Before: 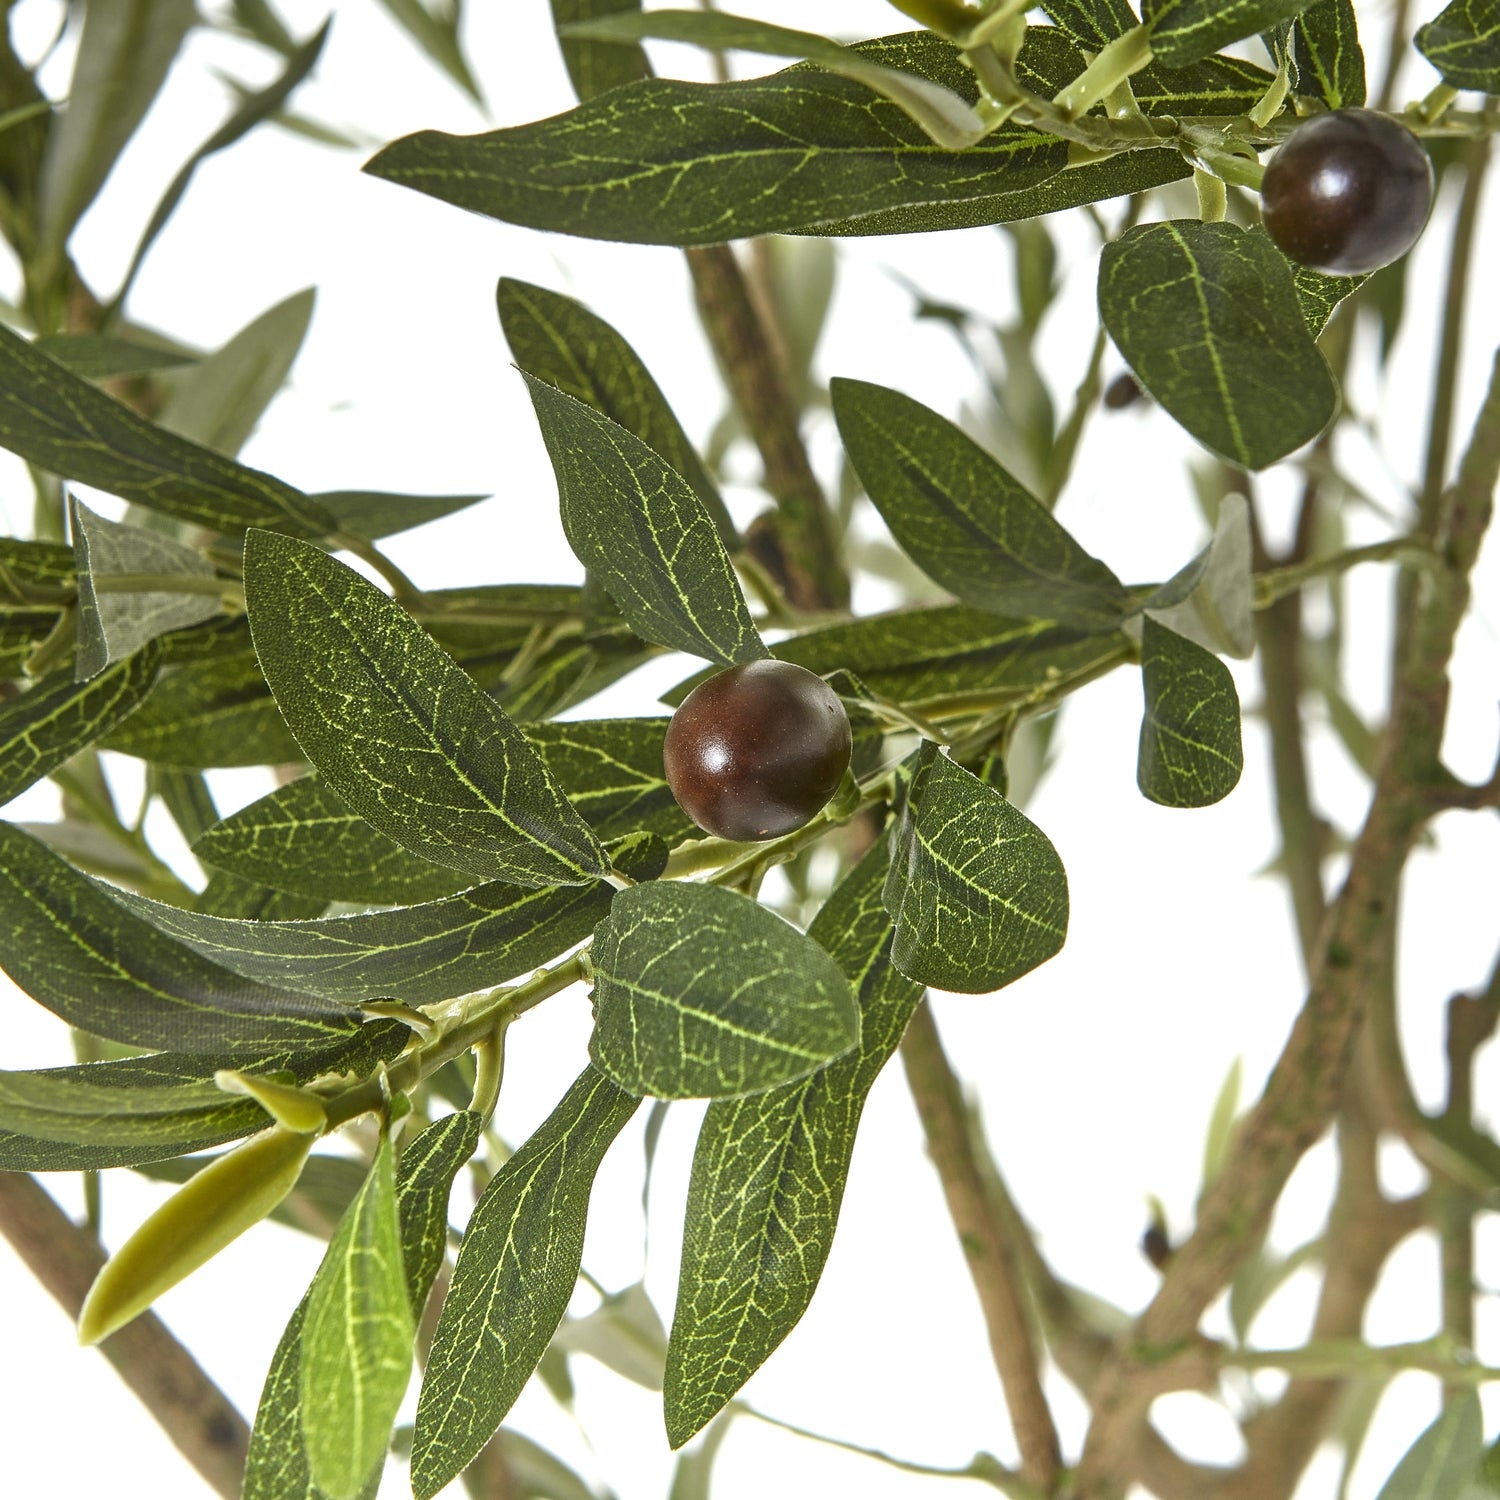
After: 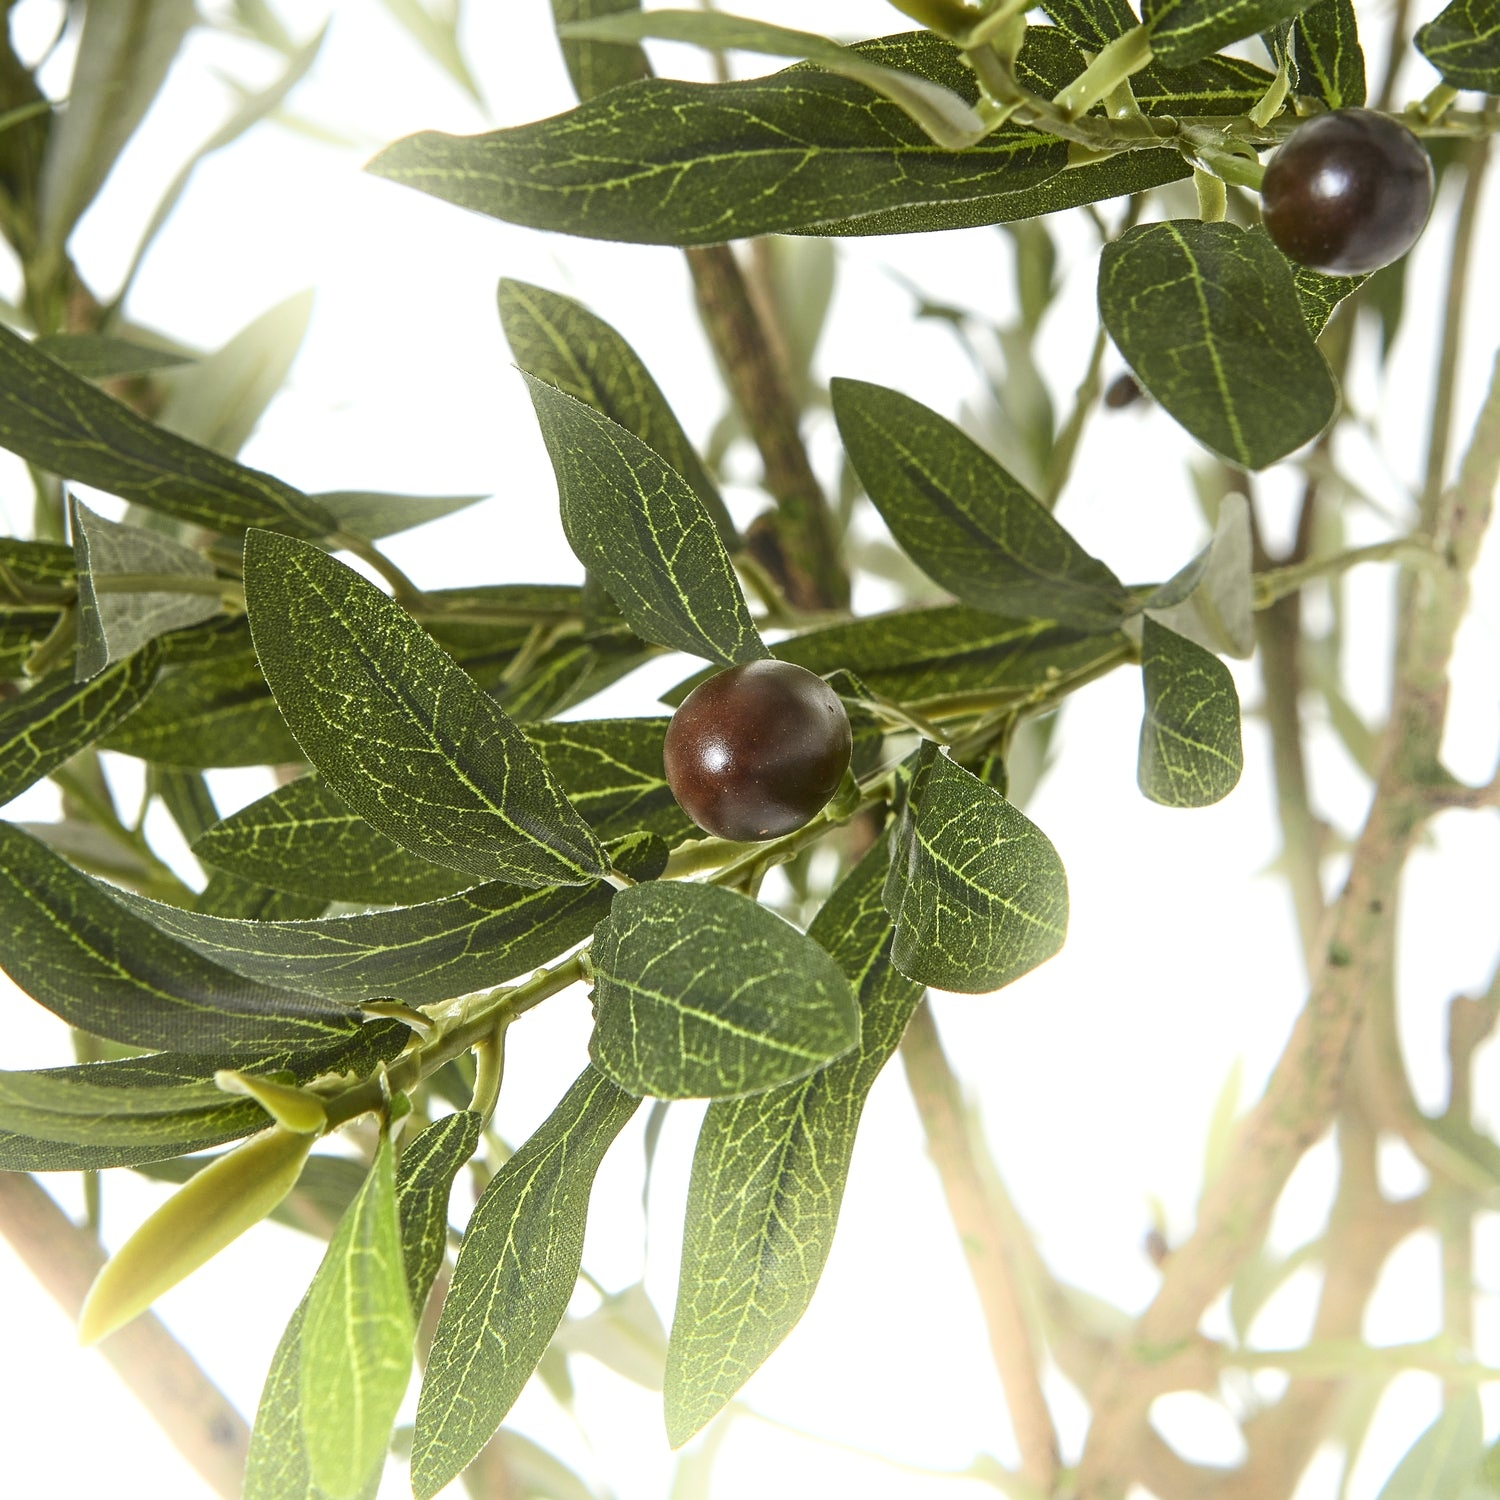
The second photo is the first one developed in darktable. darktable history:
shadows and highlights: shadows -21.3, highlights 100, soften with gaussian
